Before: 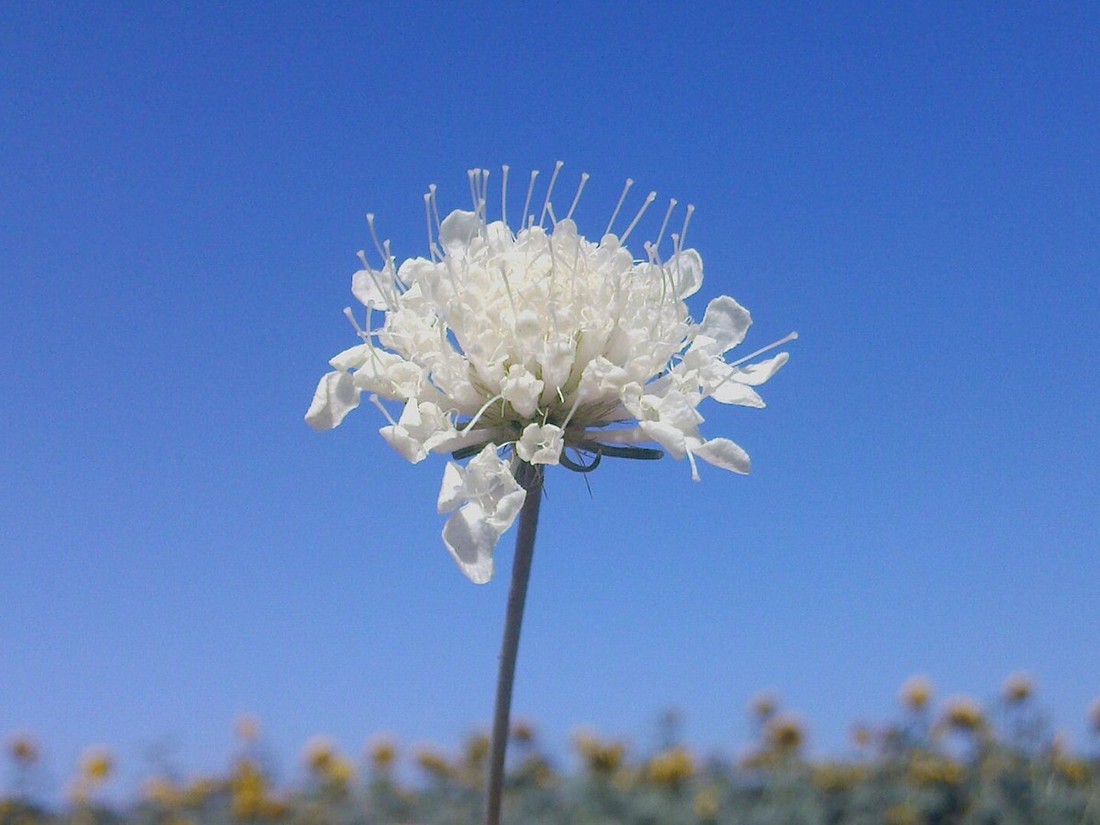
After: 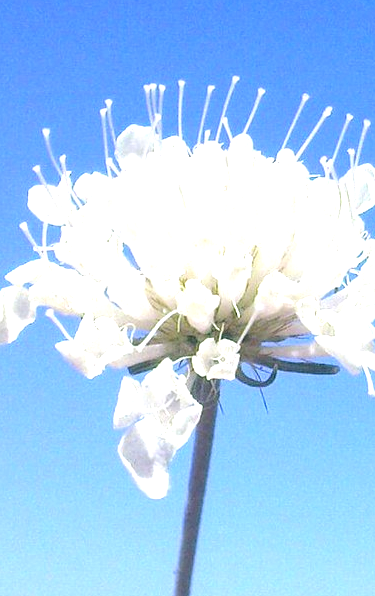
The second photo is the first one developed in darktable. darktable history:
crop and rotate: left 29.476%, top 10.338%, right 36.361%, bottom 17.367%
exposure: black level correction 0, exposure 1.288 EV, compensate highlight preservation false
local contrast: on, module defaults
